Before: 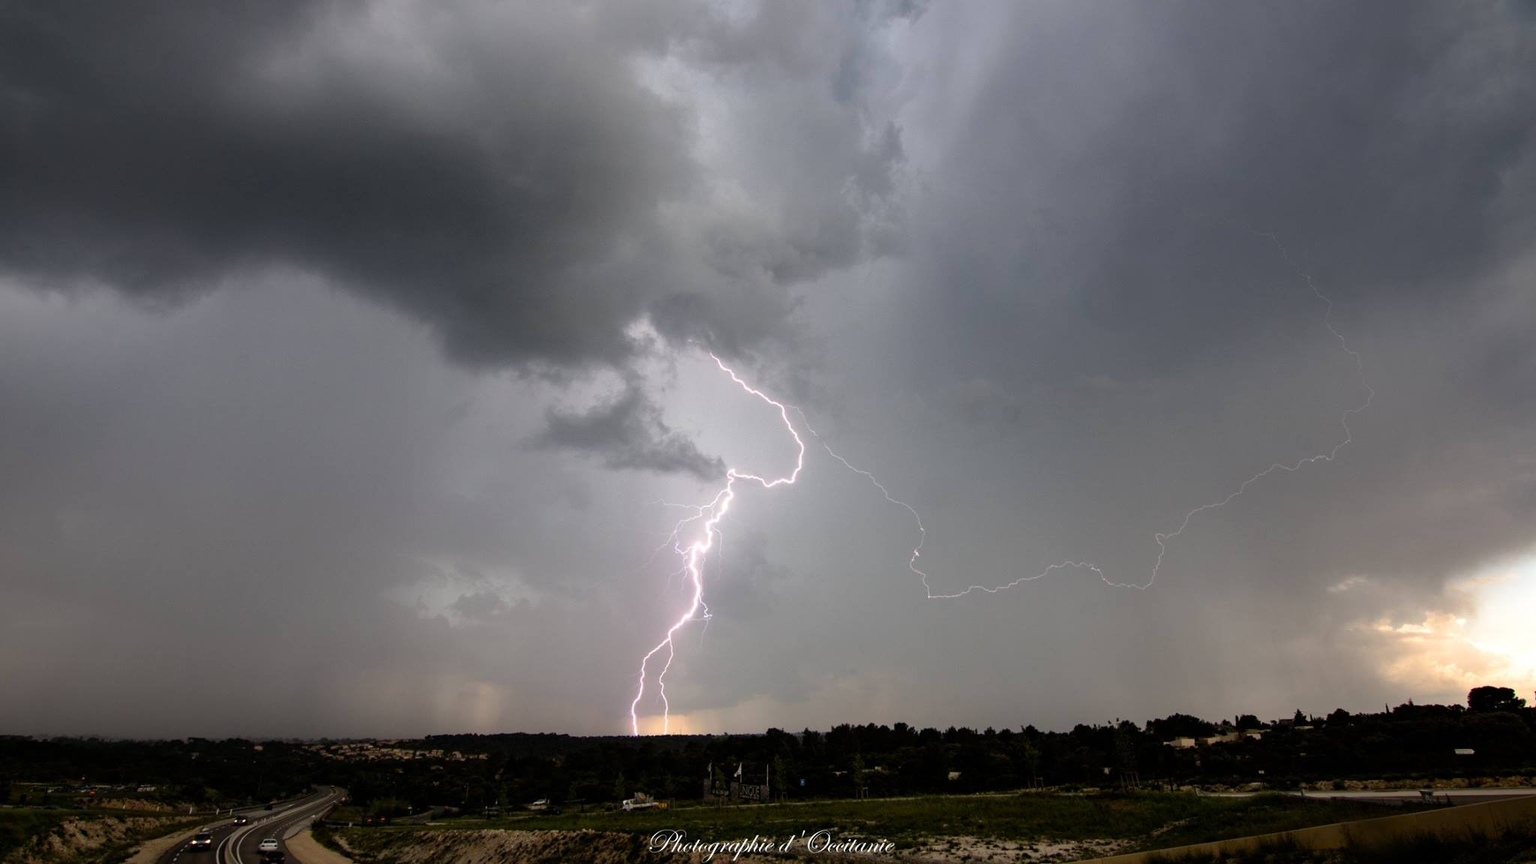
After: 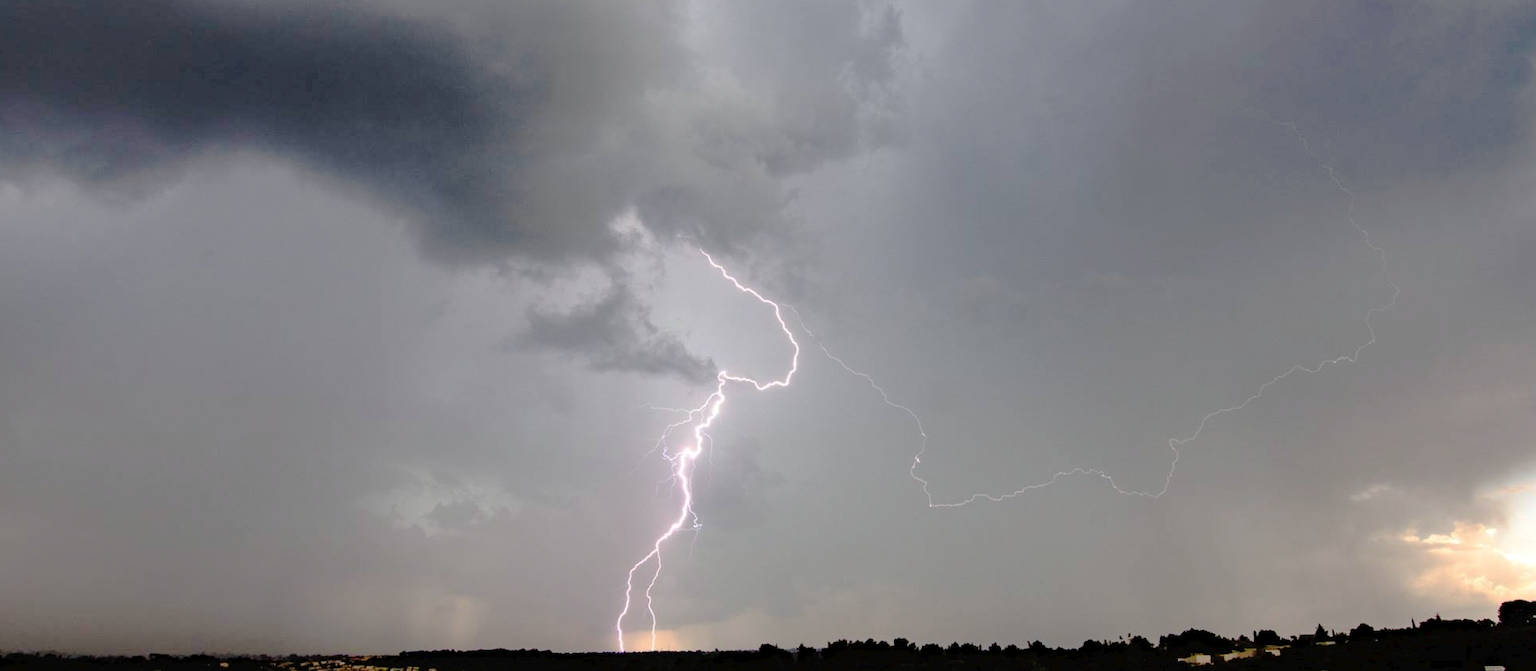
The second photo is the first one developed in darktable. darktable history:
tone curve: curves: ch0 [(0, 0) (0.003, 0.019) (0.011, 0.019) (0.025, 0.023) (0.044, 0.032) (0.069, 0.046) (0.1, 0.073) (0.136, 0.129) (0.177, 0.207) (0.224, 0.295) (0.277, 0.394) (0.335, 0.48) (0.399, 0.524) (0.468, 0.575) (0.543, 0.628) (0.623, 0.684) (0.709, 0.739) (0.801, 0.808) (0.898, 0.9) (1, 1)], preserve colors none
crop and rotate: left 2.988%, top 13.551%, right 2.051%, bottom 12.625%
haze removal: adaptive false
